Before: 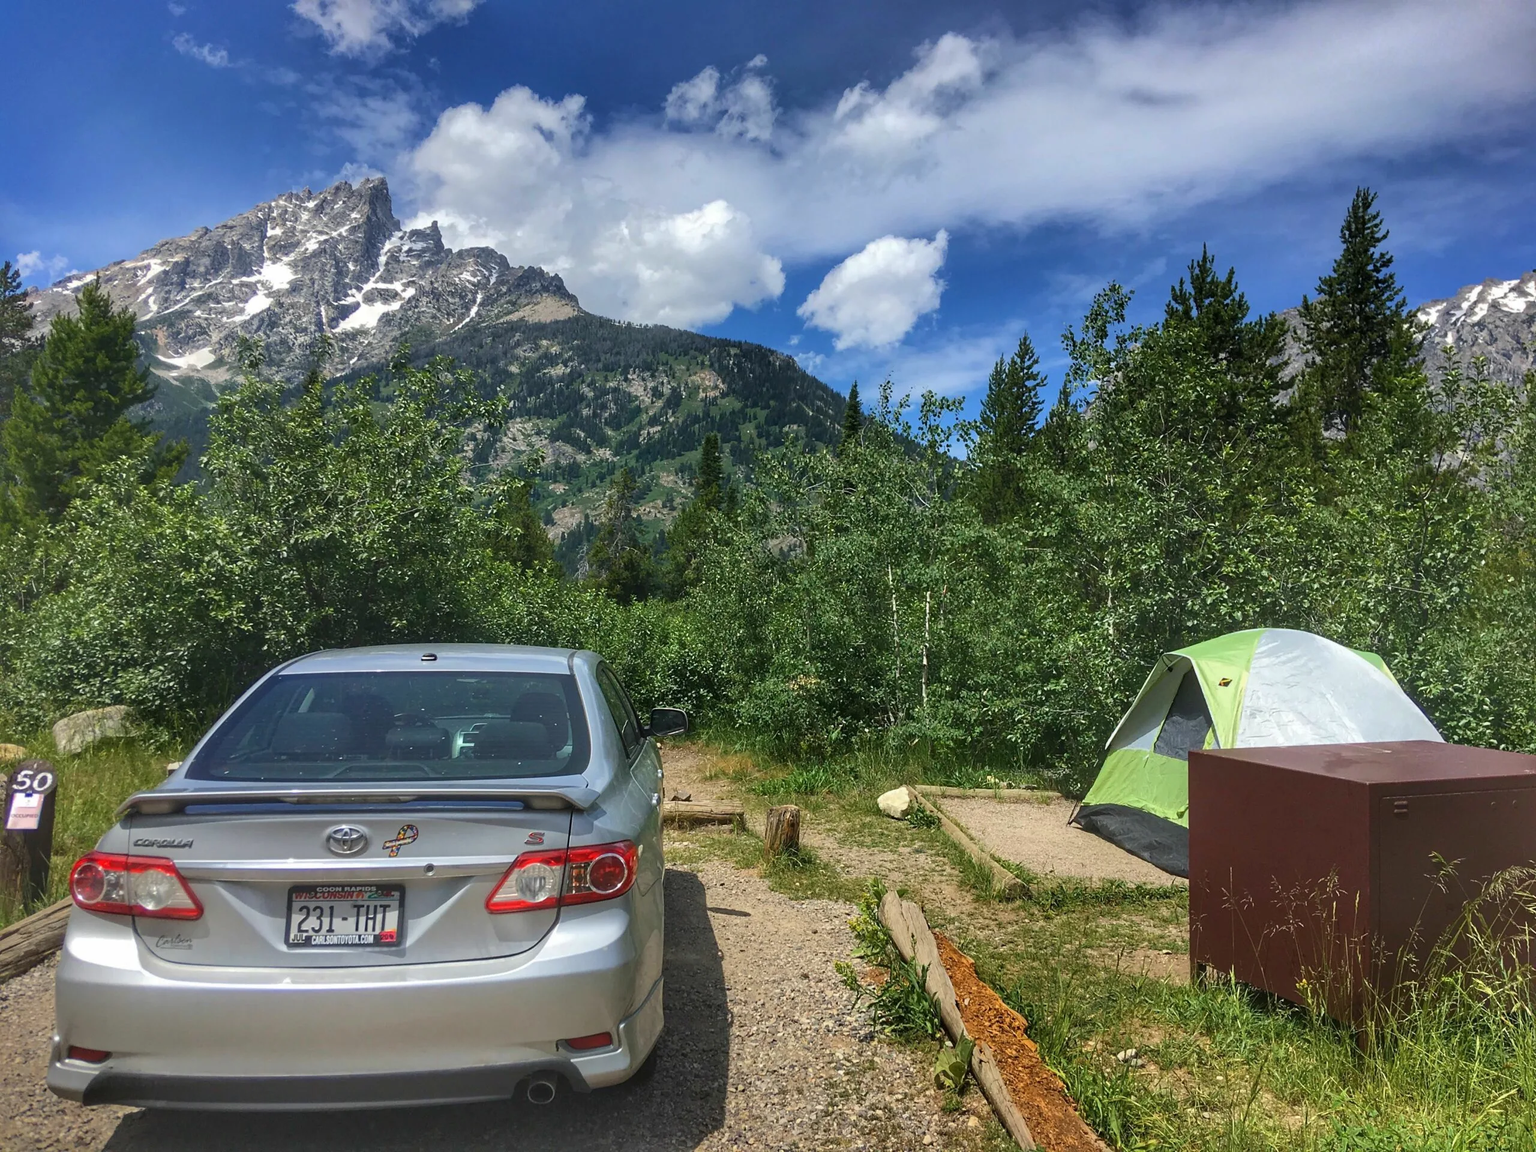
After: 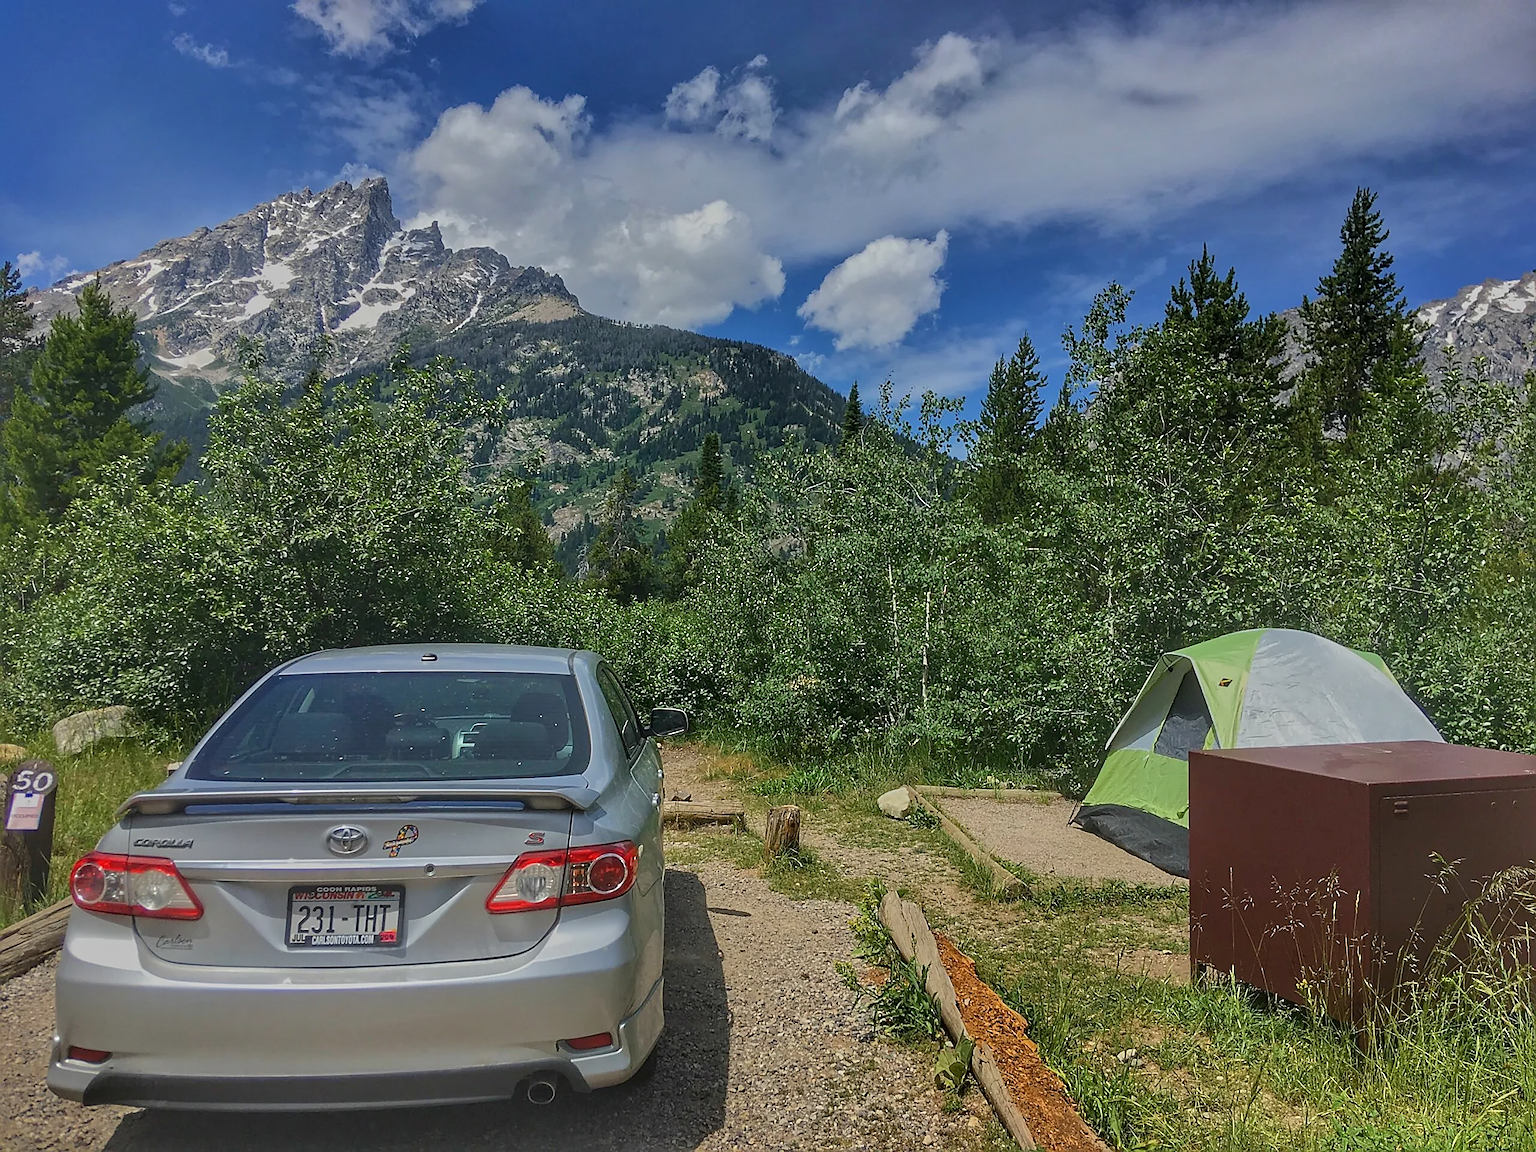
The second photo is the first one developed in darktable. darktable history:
sharpen: radius 1.4, amount 1.25, threshold 0.7
tone equalizer: -8 EV -0.002 EV, -7 EV 0.005 EV, -6 EV -0.008 EV, -5 EV 0.007 EV, -4 EV -0.042 EV, -3 EV -0.233 EV, -2 EV -0.662 EV, -1 EV -0.983 EV, +0 EV -0.969 EV, smoothing diameter 2%, edges refinement/feathering 20, mask exposure compensation -1.57 EV, filter diffusion 5
